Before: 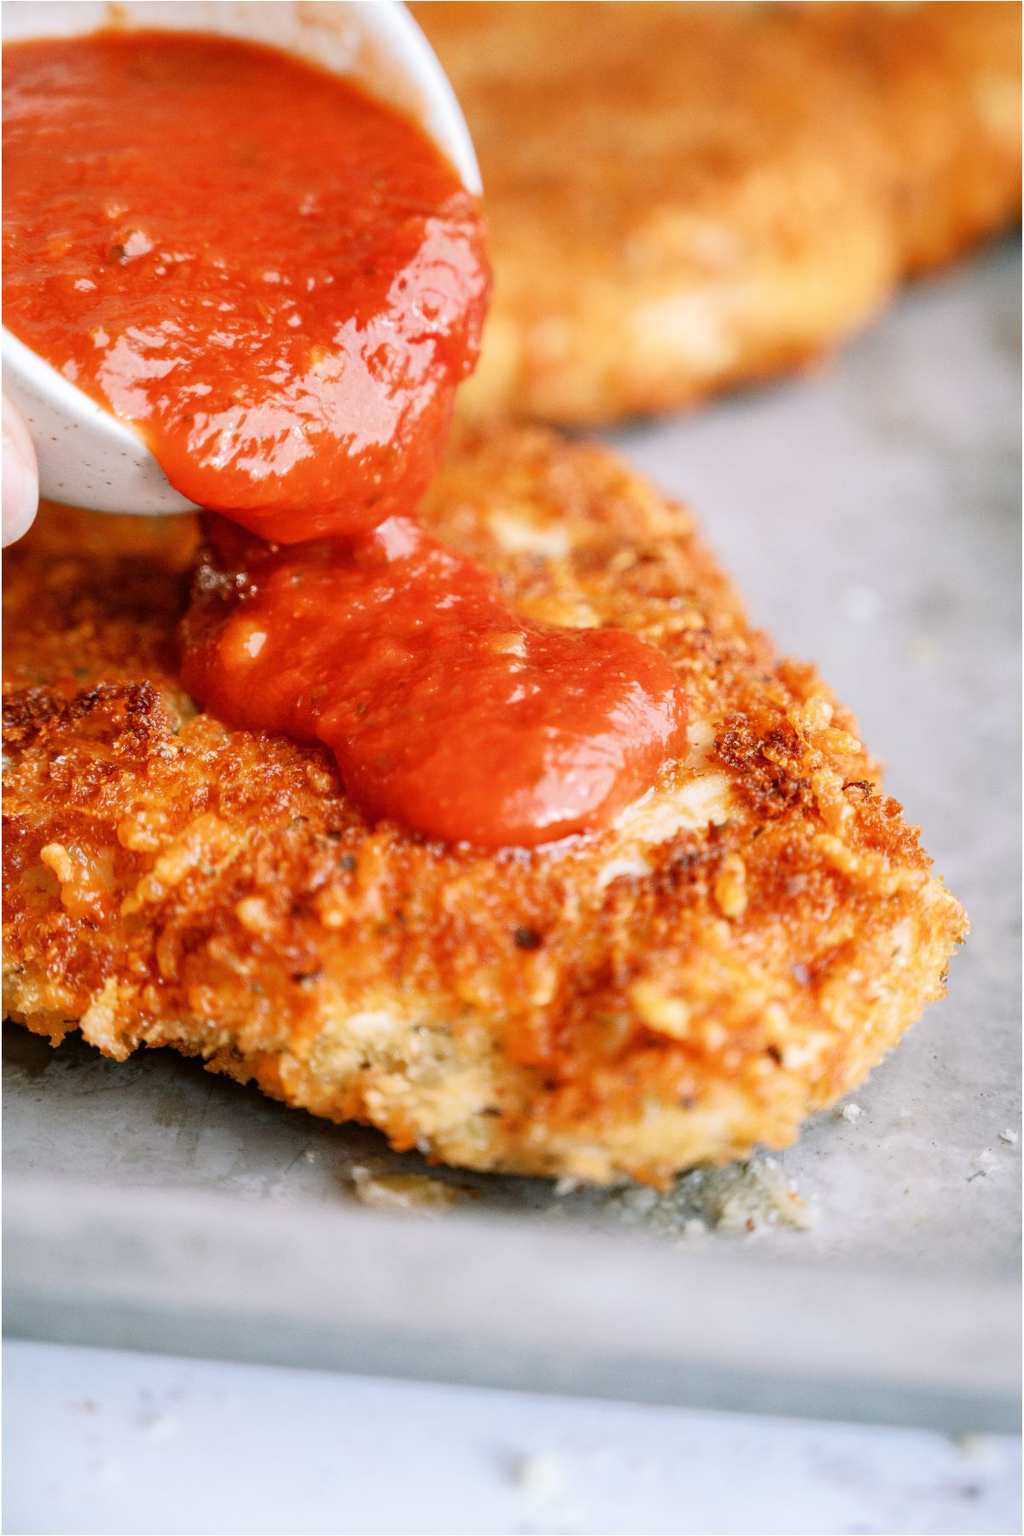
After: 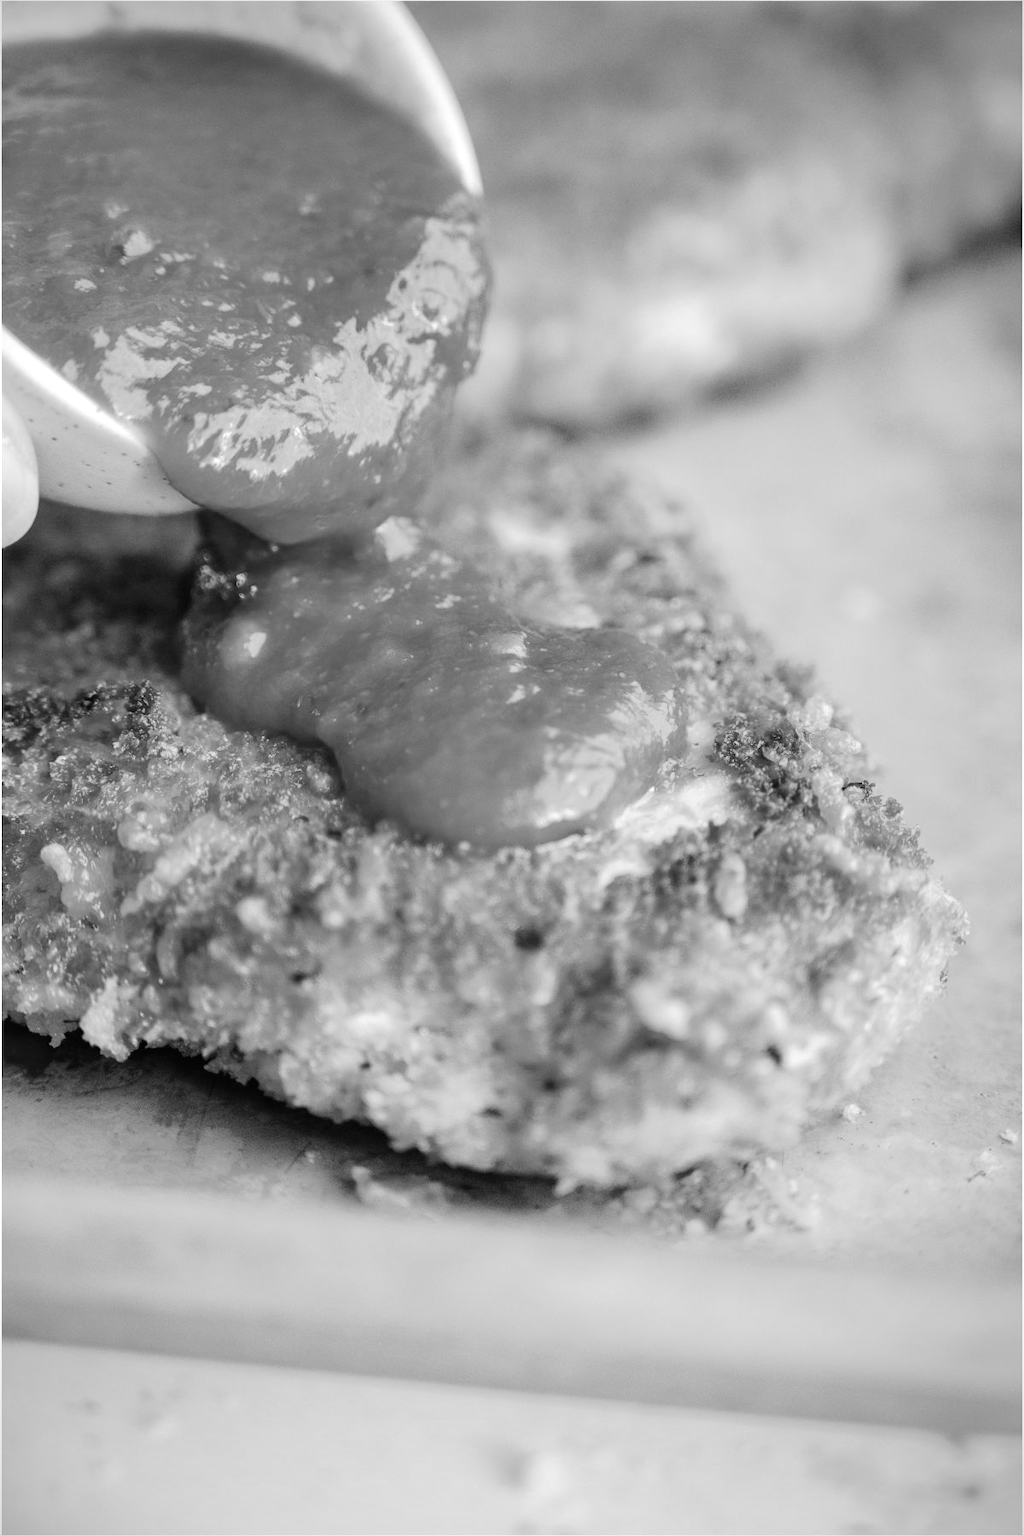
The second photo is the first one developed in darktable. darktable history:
white balance: red 0.924, blue 1.095
vignetting: fall-off radius 60.92%
color balance rgb: perceptual saturation grading › global saturation 10%, global vibrance 10%
color zones: curves: ch1 [(0, -0.394) (0.143, -0.394) (0.286, -0.394) (0.429, -0.392) (0.571, -0.391) (0.714, -0.391) (0.857, -0.391) (1, -0.394)]
exposure: exposure 0.128 EV, compensate highlight preservation false
tone curve: curves: ch0 [(0, 0) (0.003, 0.012) (0.011, 0.014) (0.025, 0.02) (0.044, 0.034) (0.069, 0.047) (0.1, 0.063) (0.136, 0.086) (0.177, 0.131) (0.224, 0.183) (0.277, 0.243) (0.335, 0.317) (0.399, 0.403) (0.468, 0.488) (0.543, 0.573) (0.623, 0.649) (0.709, 0.718) (0.801, 0.795) (0.898, 0.872) (1, 1)], preserve colors none
